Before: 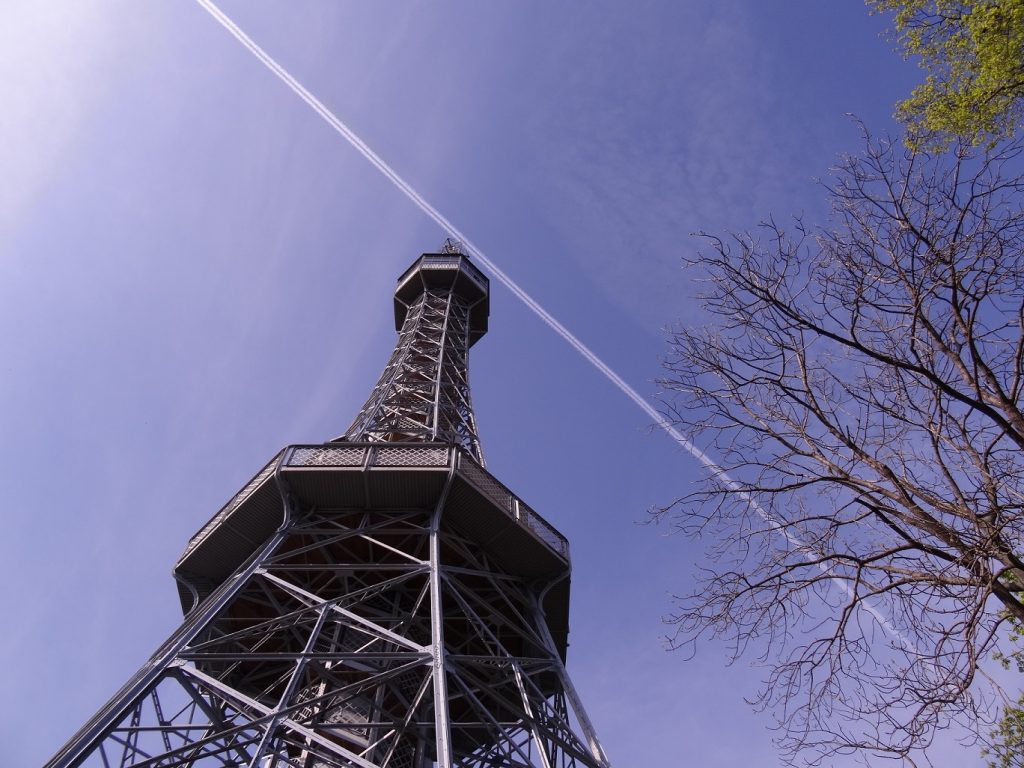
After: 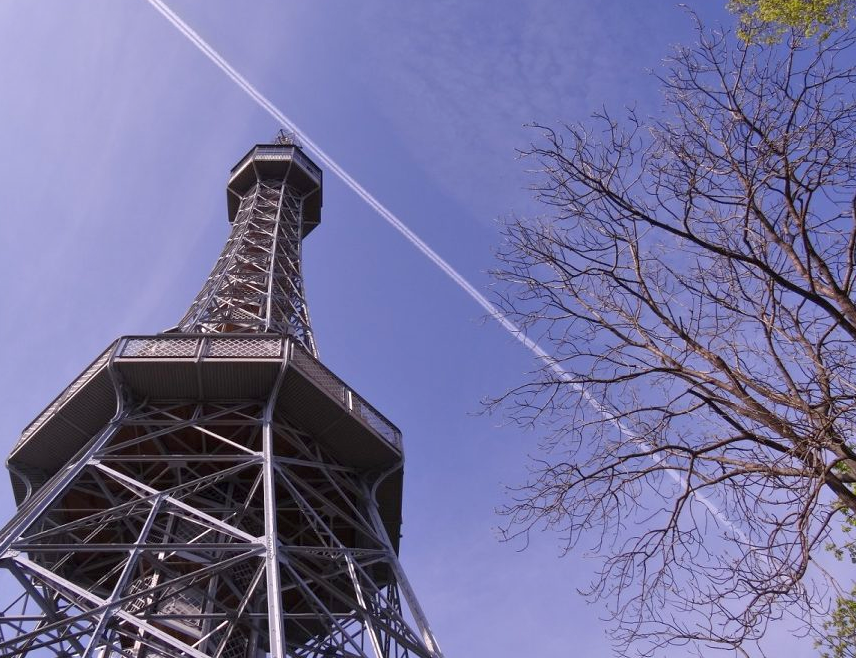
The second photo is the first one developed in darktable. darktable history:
crop: left 16.315%, top 14.246%
tone equalizer: -8 EV 1 EV, -7 EV 1 EV, -6 EV 1 EV, -5 EV 1 EV, -4 EV 1 EV, -3 EV 0.75 EV, -2 EV 0.5 EV, -1 EV 0.25 EV
